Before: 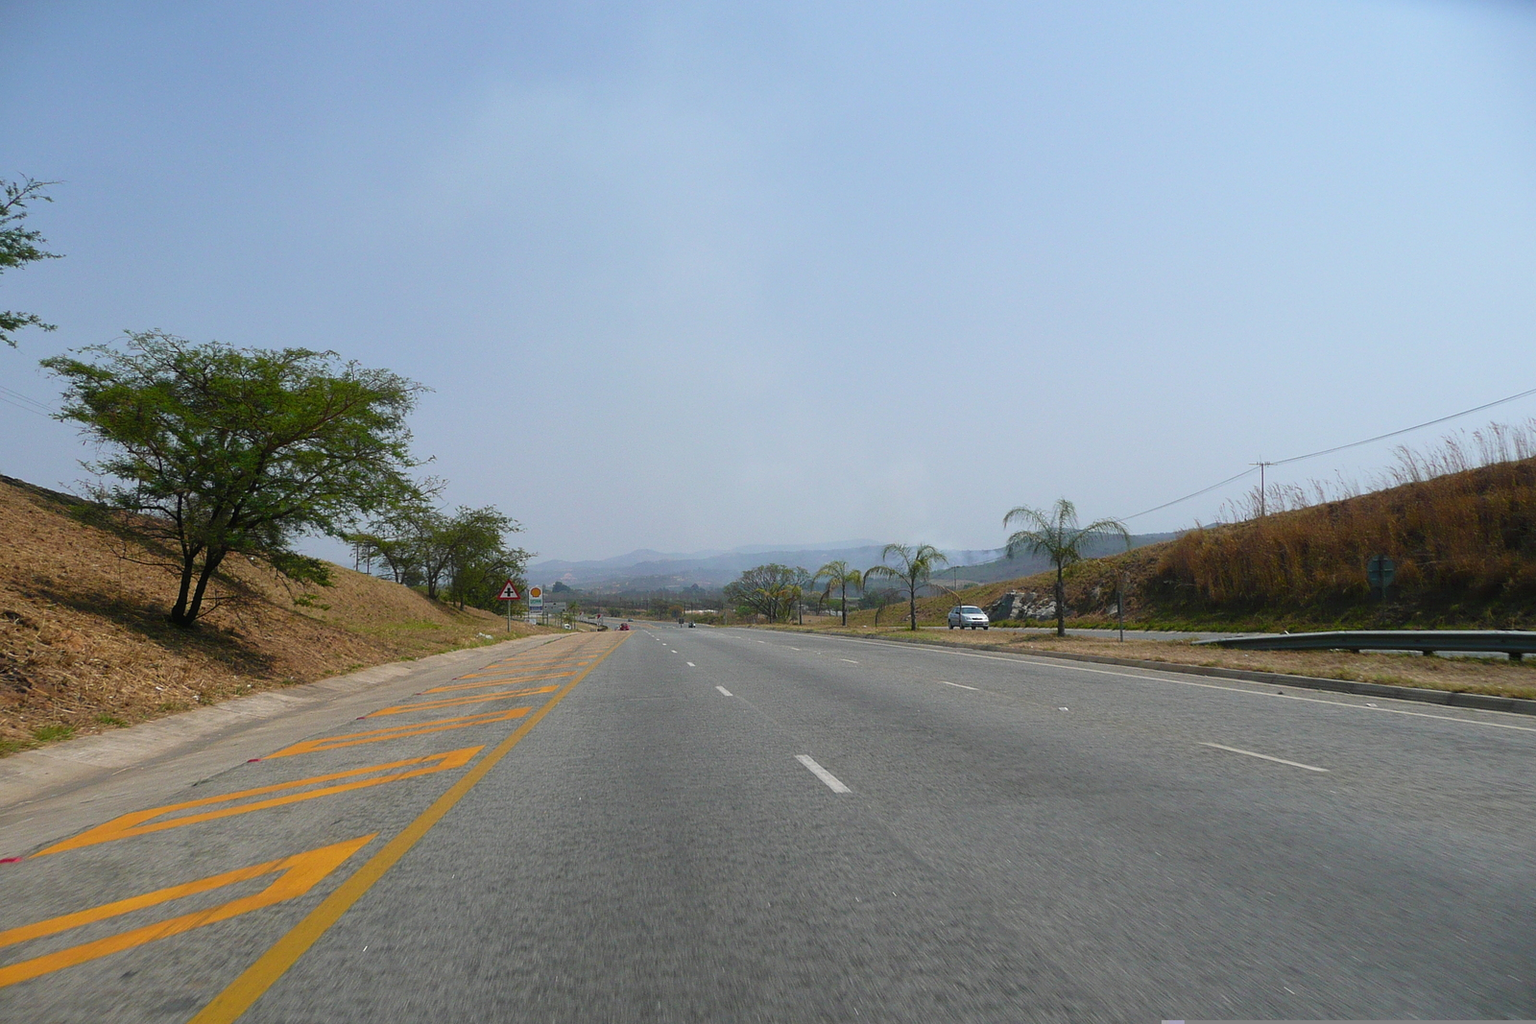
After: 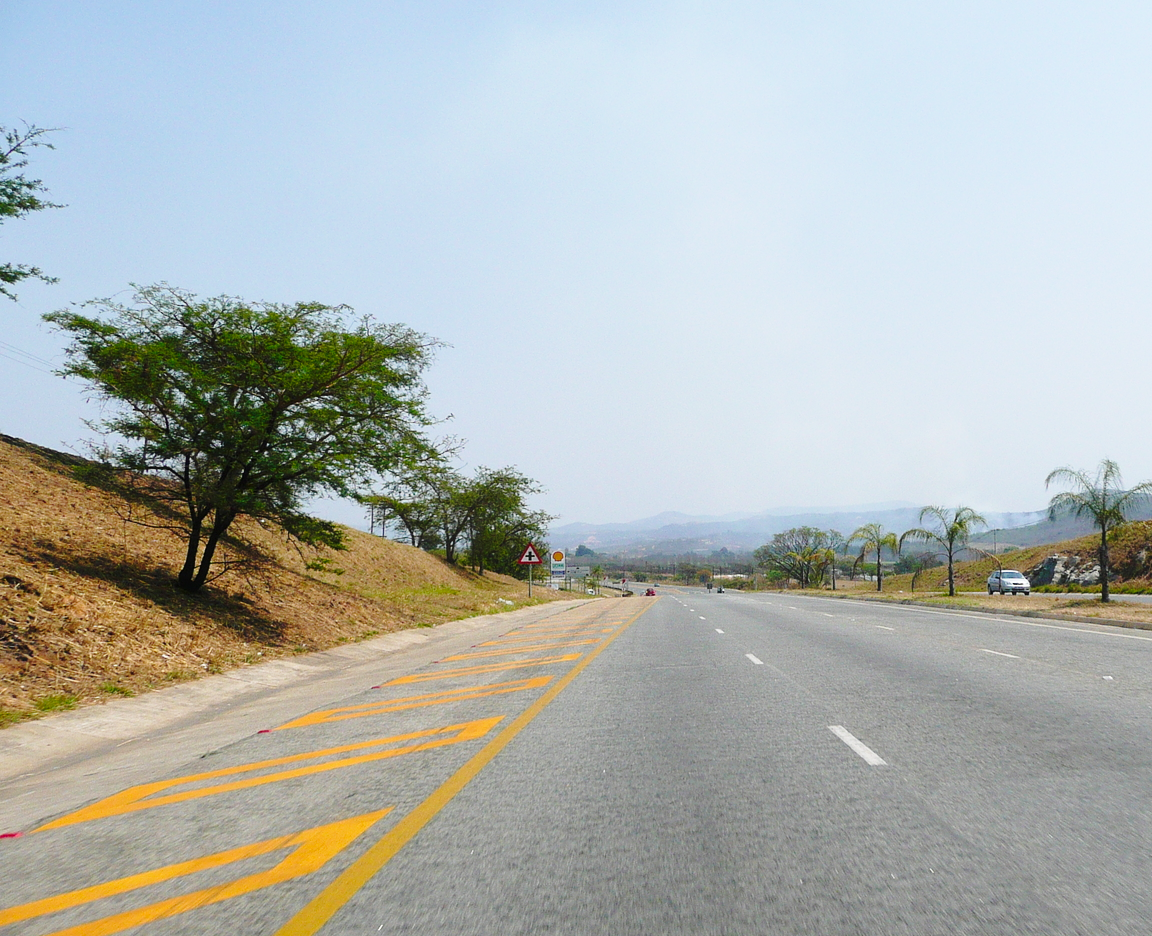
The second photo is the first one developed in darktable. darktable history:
crop: top 5.803%, right 27.864%, bottom 5.804%
base curve: curves: ch0 [(0, 0) (0.028, 0.03) (0.121, 0.232) (0.46, 0.748) (0.859, 0.968) (1, 1)], preserve colors none
